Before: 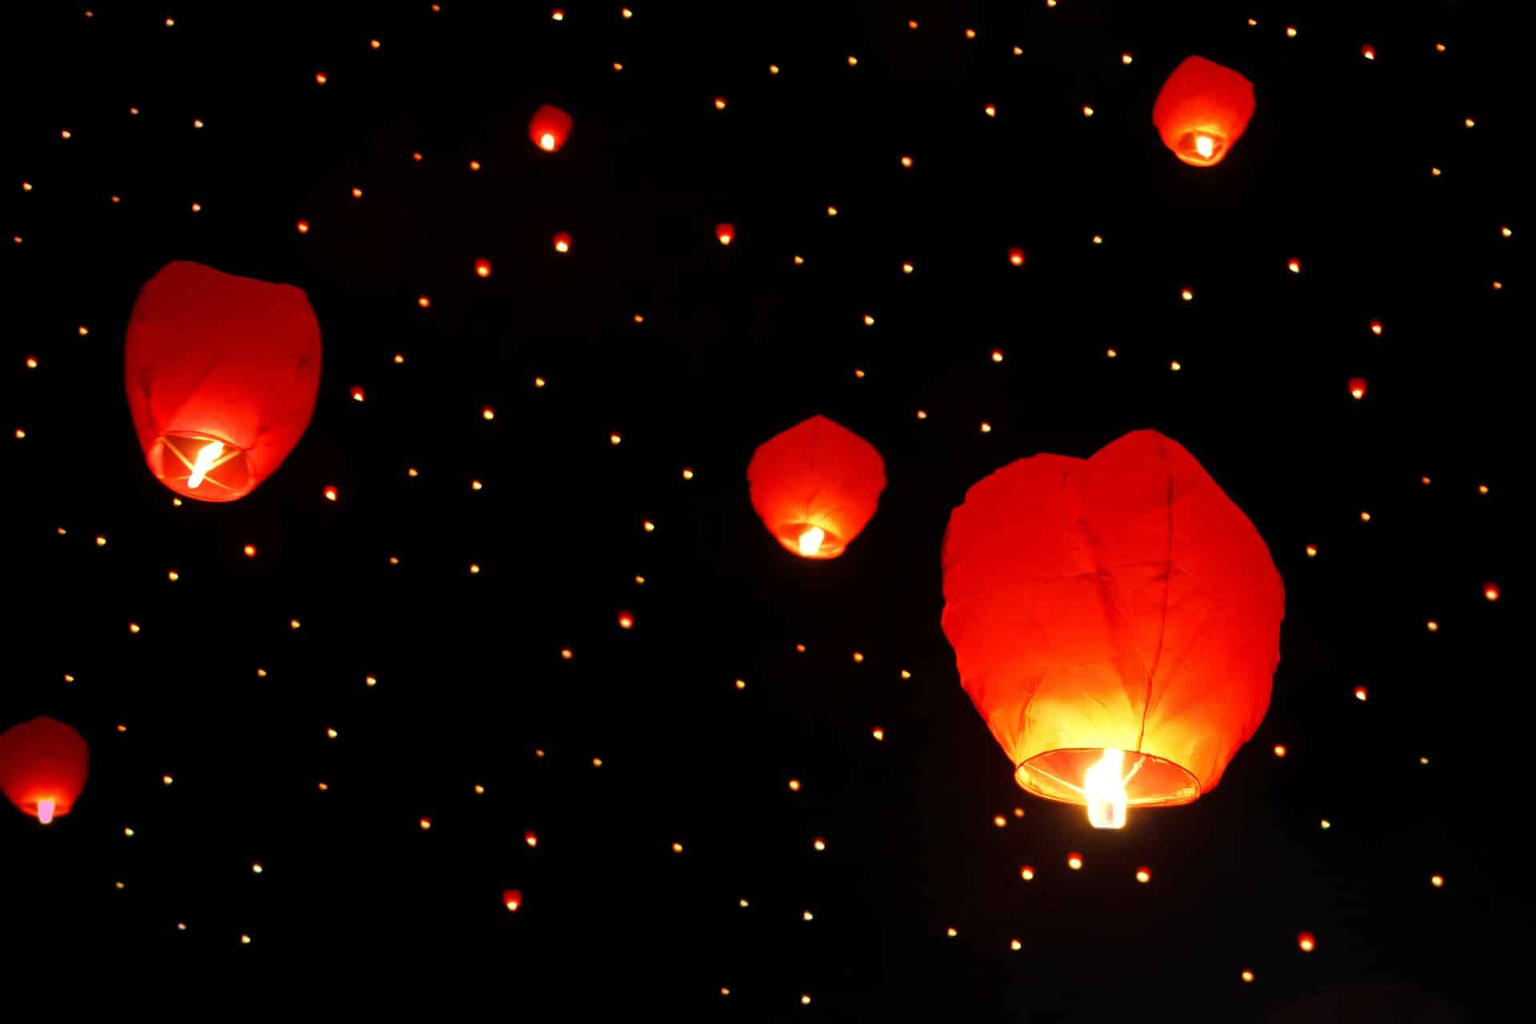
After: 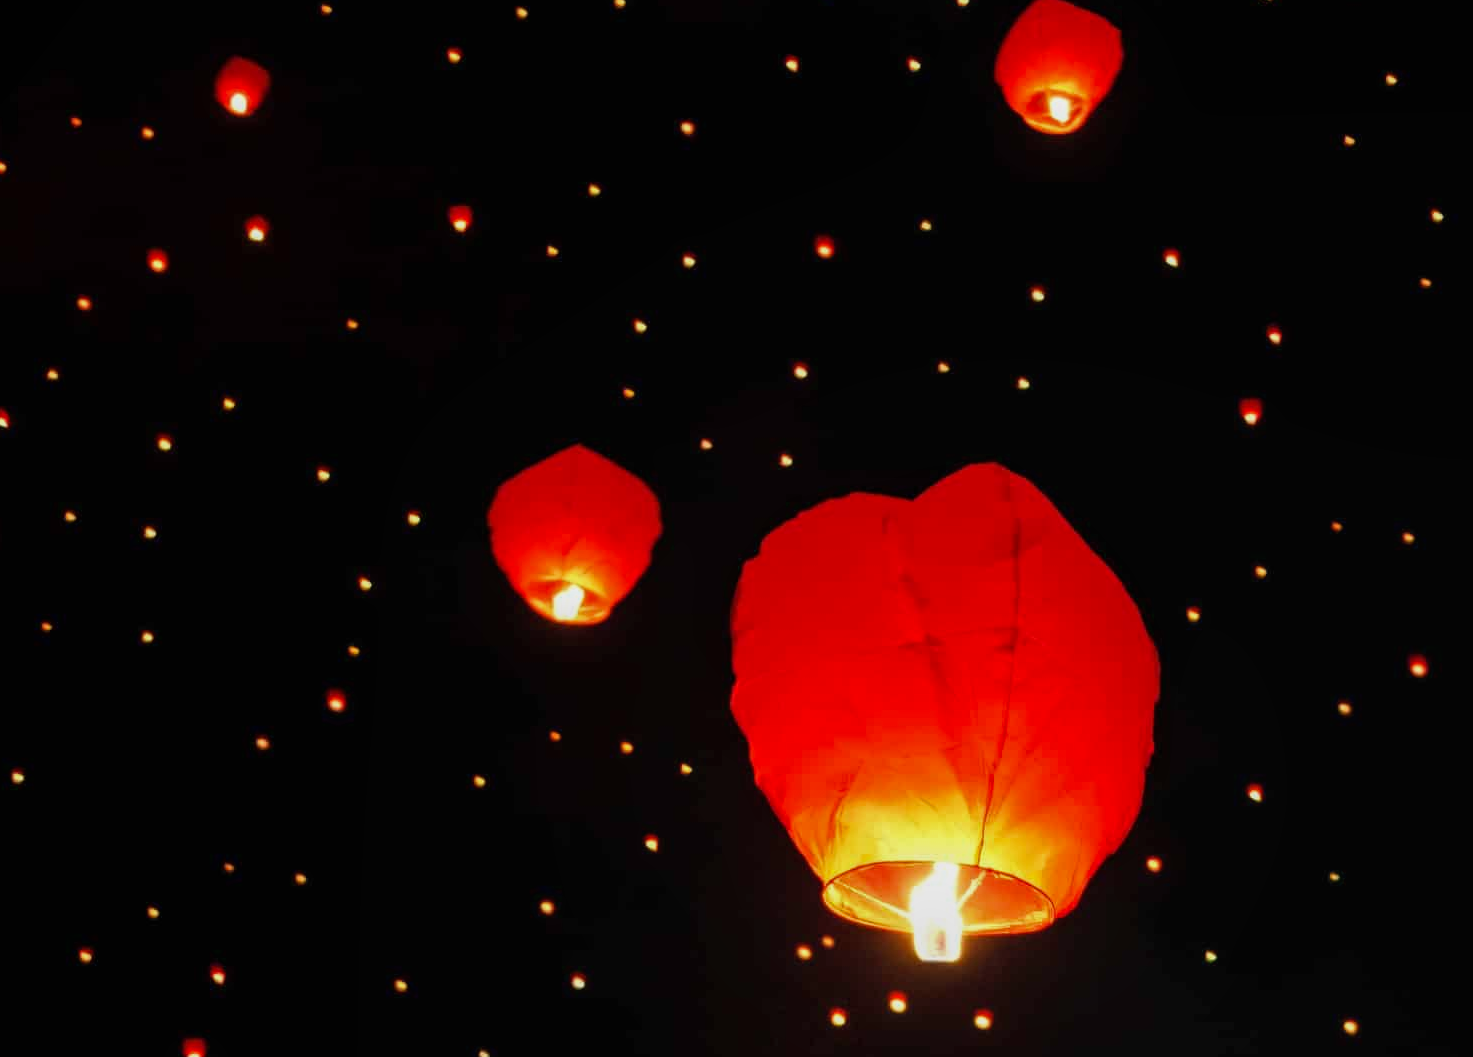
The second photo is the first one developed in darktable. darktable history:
local contrast: detail 109%
crop: left 23.272%, top 5.837%, bottom 11.582%
